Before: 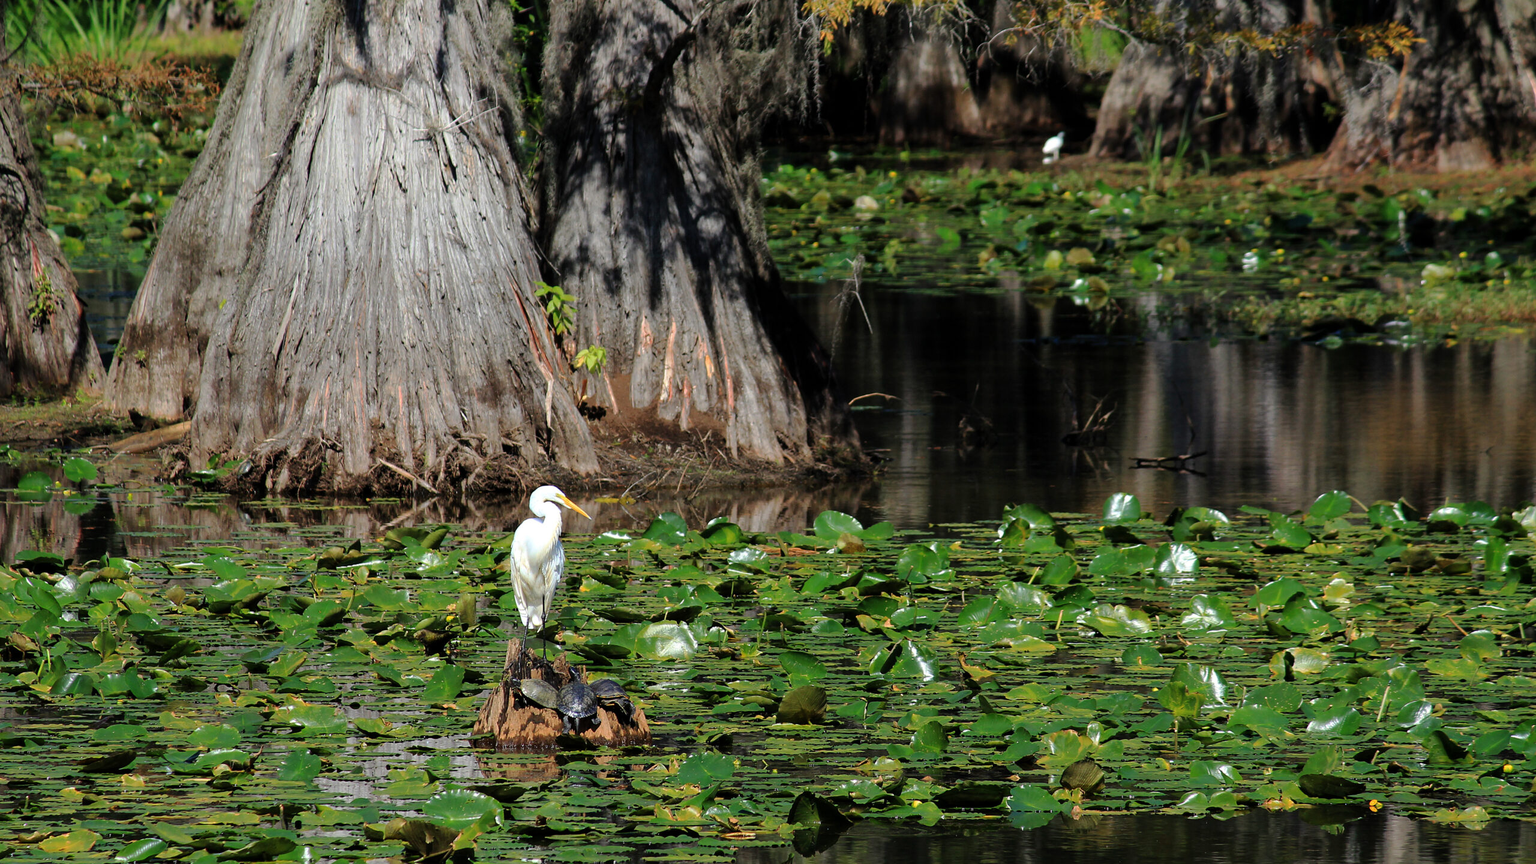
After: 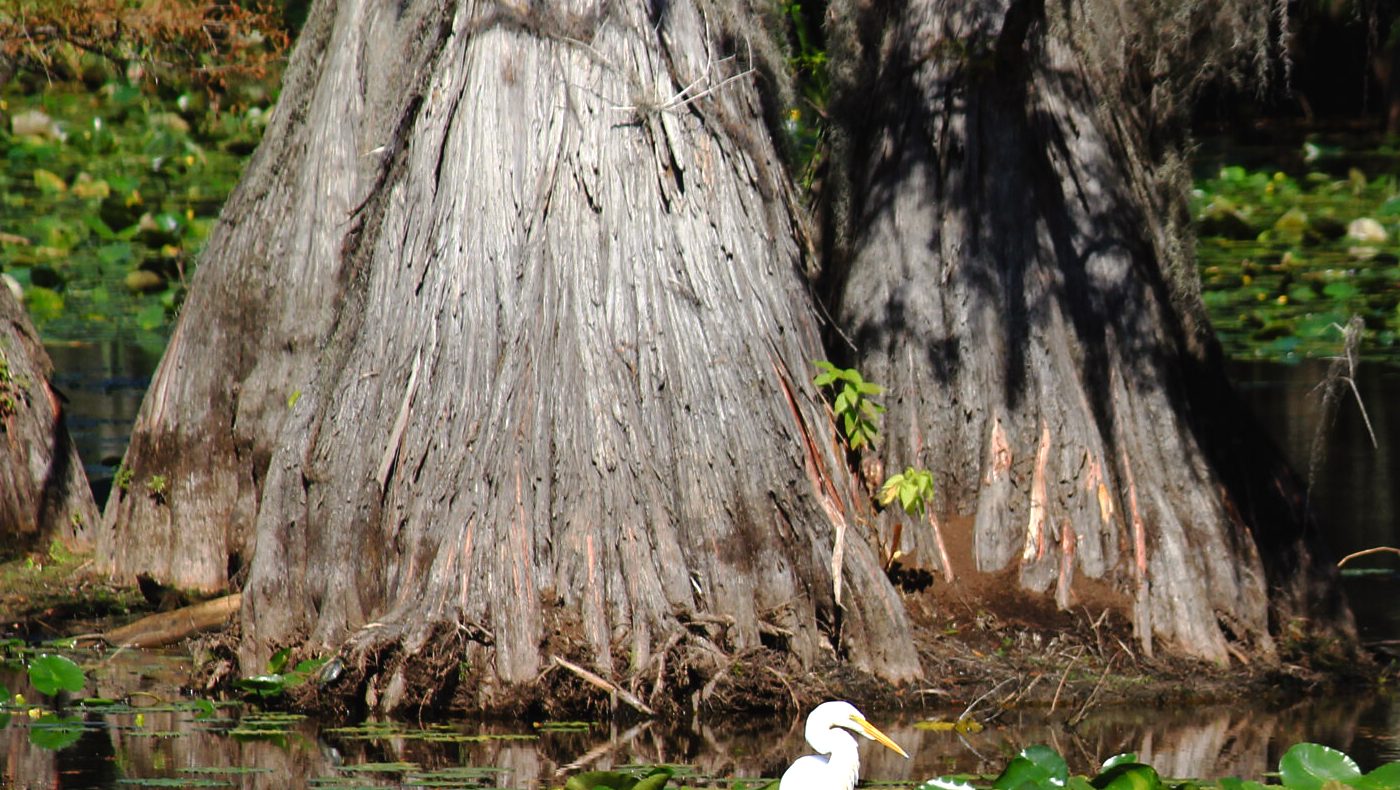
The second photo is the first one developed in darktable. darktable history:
crop and rotate: left 3.047%, top 7.509%, right 42.236%, bottom 37.598%
color balance rgb: shadows lift › chroma 1%, shadows lift › hue 28.8°, power › hue 60°, highlights gain › chroma 1%, highlights gain › hue 60°, global offset › luminance 0.25%, perceptual saturation grading › highlights -20%, perceptual saturation grading › shadows 20%, perceptual brilliance grading › highlights 10%, perceptual brilliance grading › shadows -5%, global vibrance 19.67%
